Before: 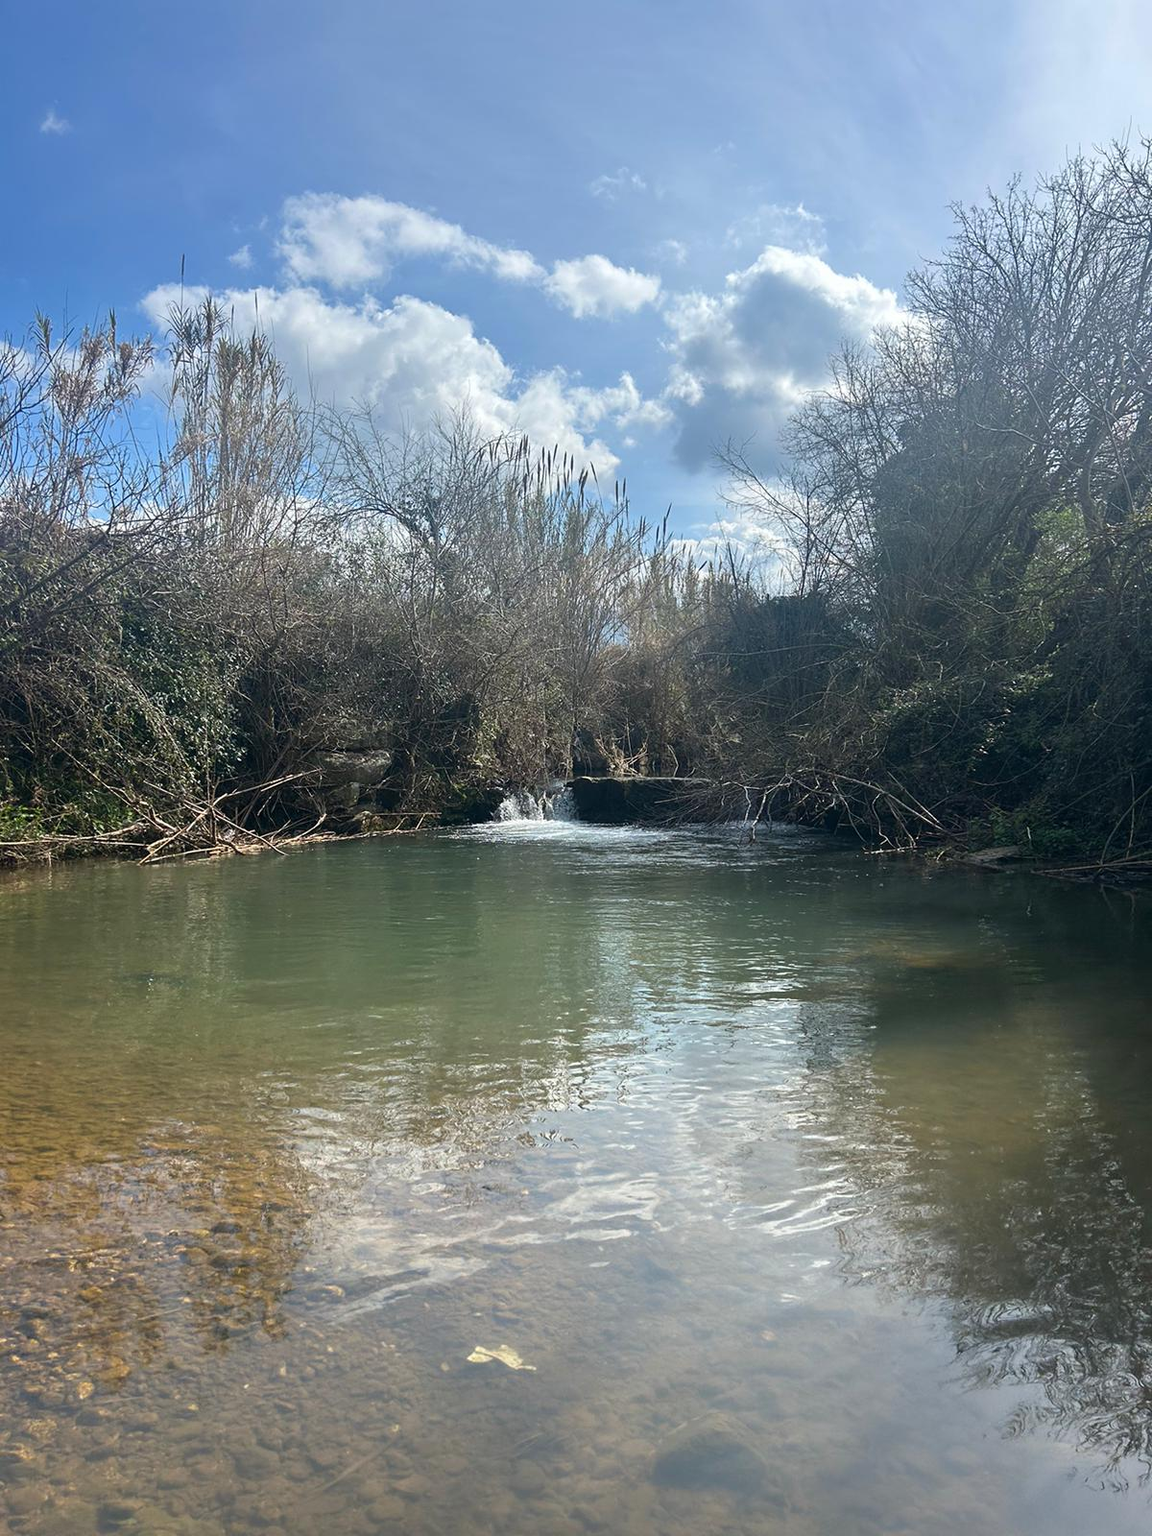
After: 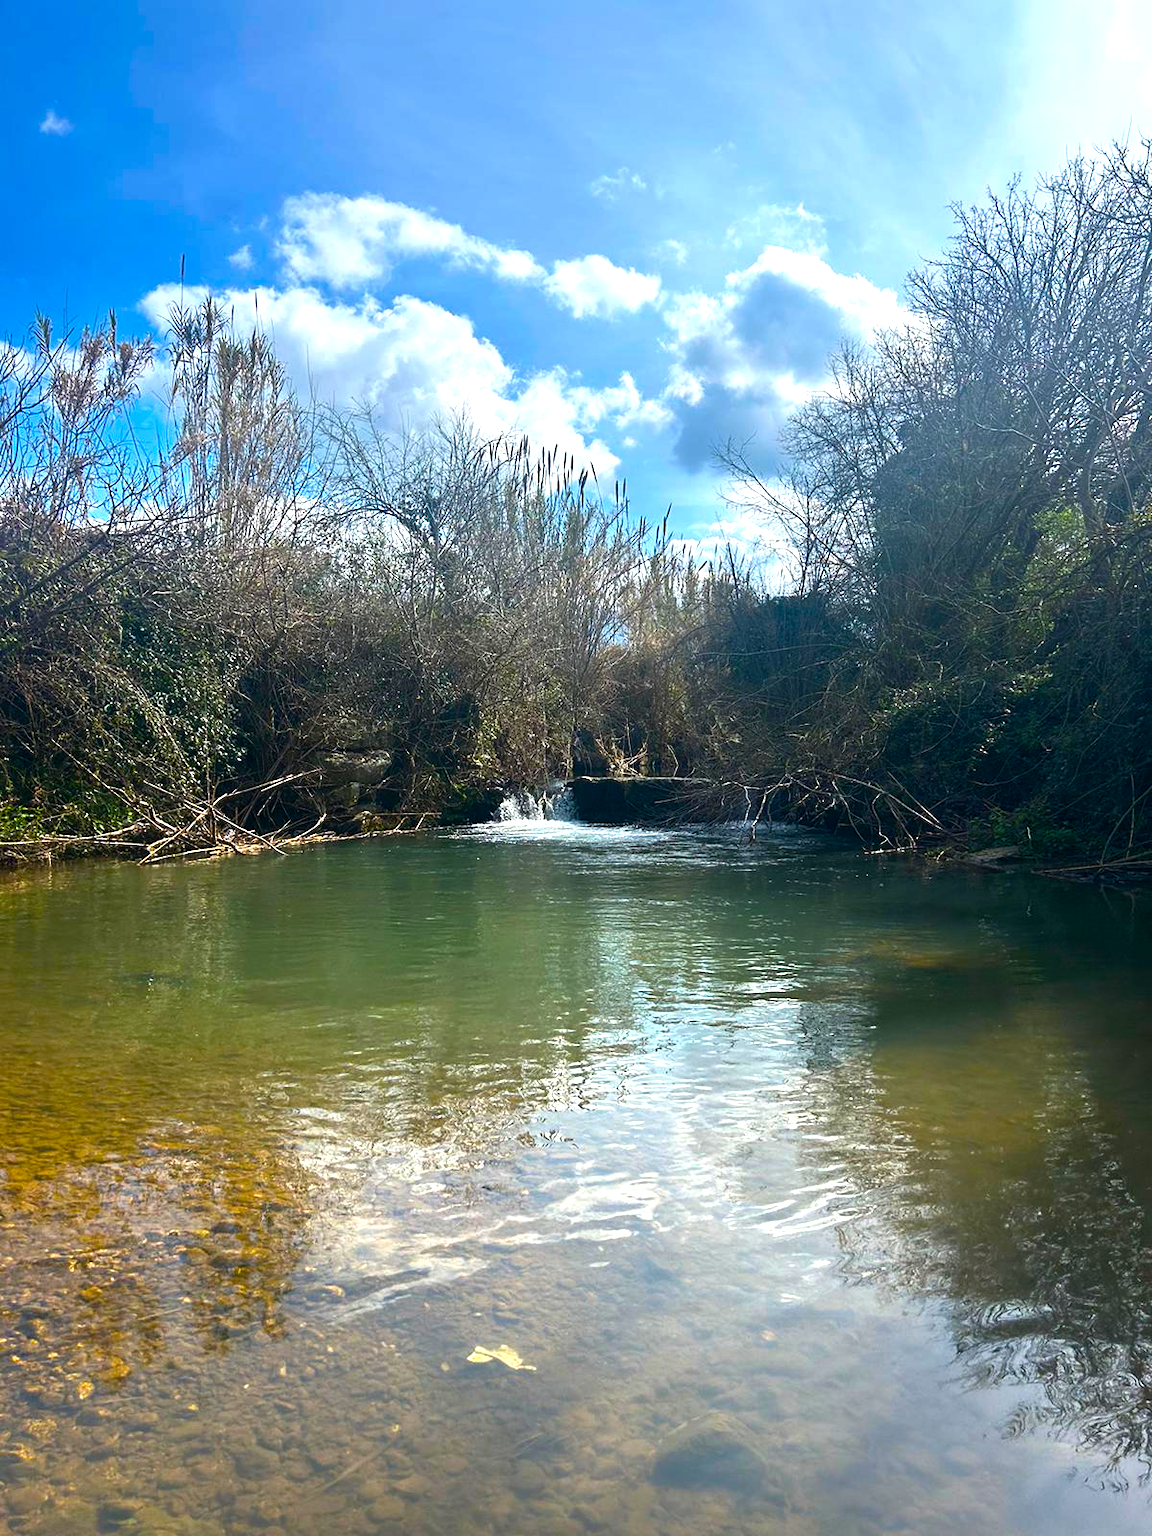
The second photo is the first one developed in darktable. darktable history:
levels: levels [0, 0.476, 0.951]
color balance rgb: linear chroma grading › global chroma 9%, perceptual saturation grading › global saturation 36%, perceptual saturation grading › shadows 35%, perceptual brilliance grading › global brilliance 15%, perceptual brilliance grading › shadows -35%, global vibrance 15%
